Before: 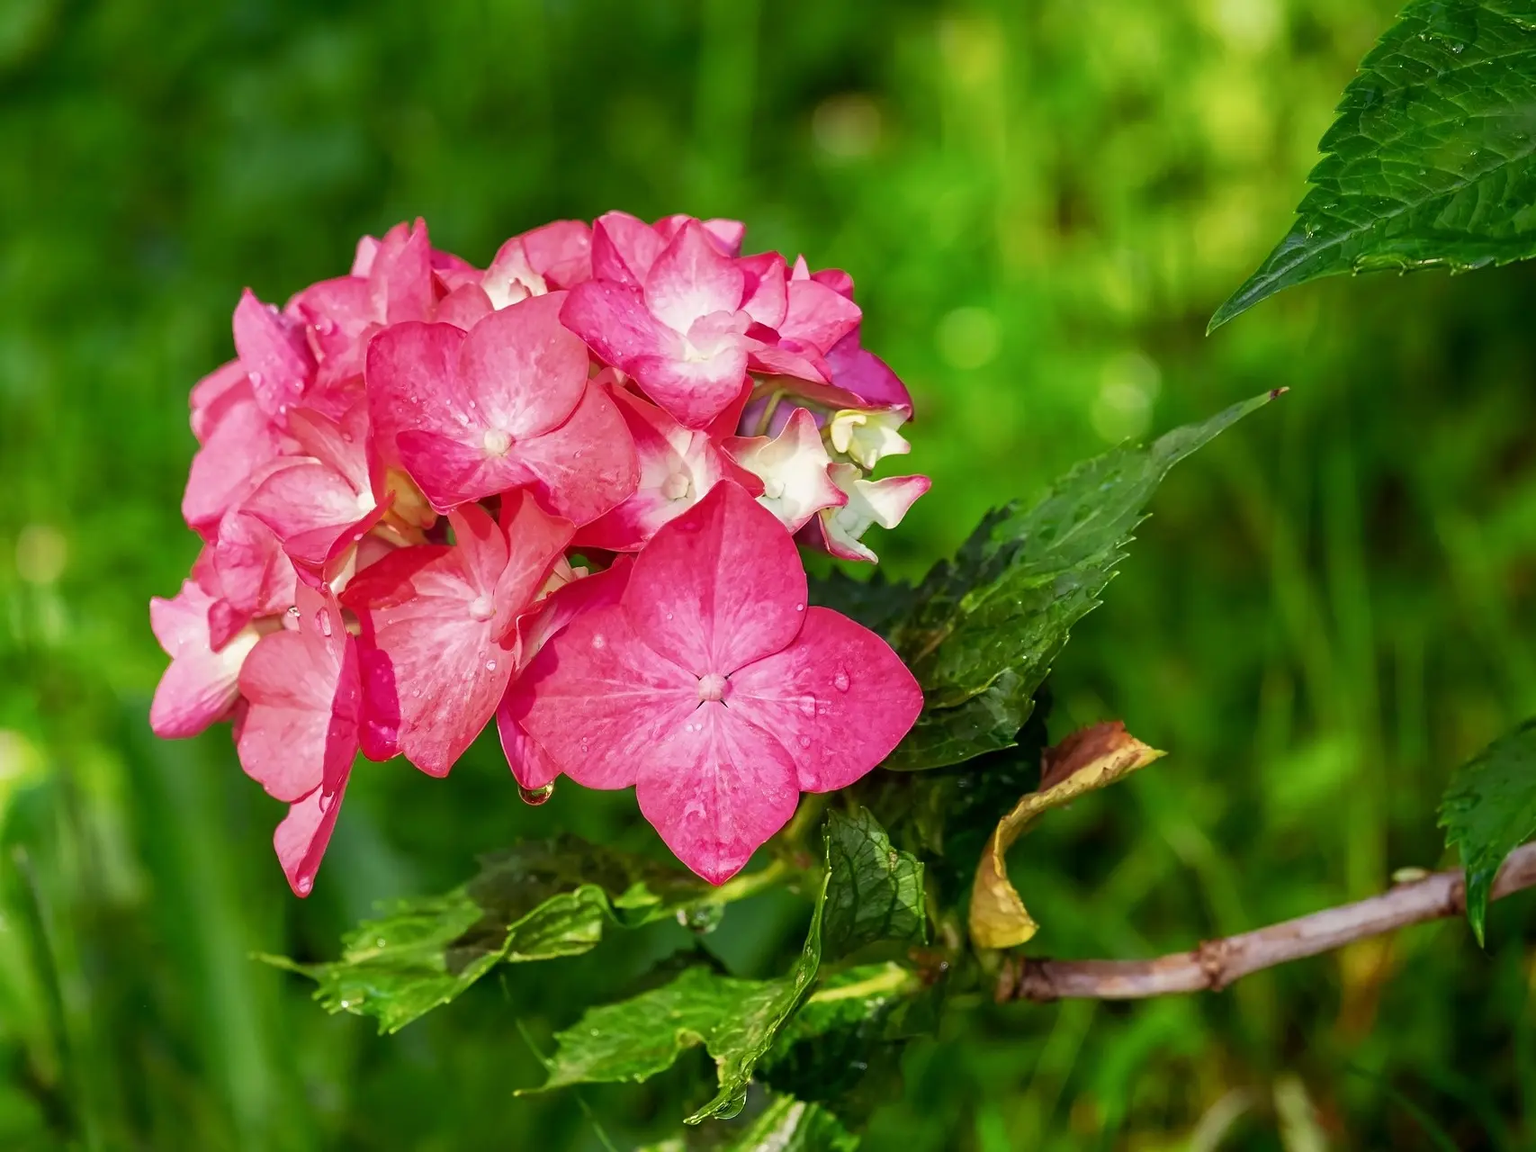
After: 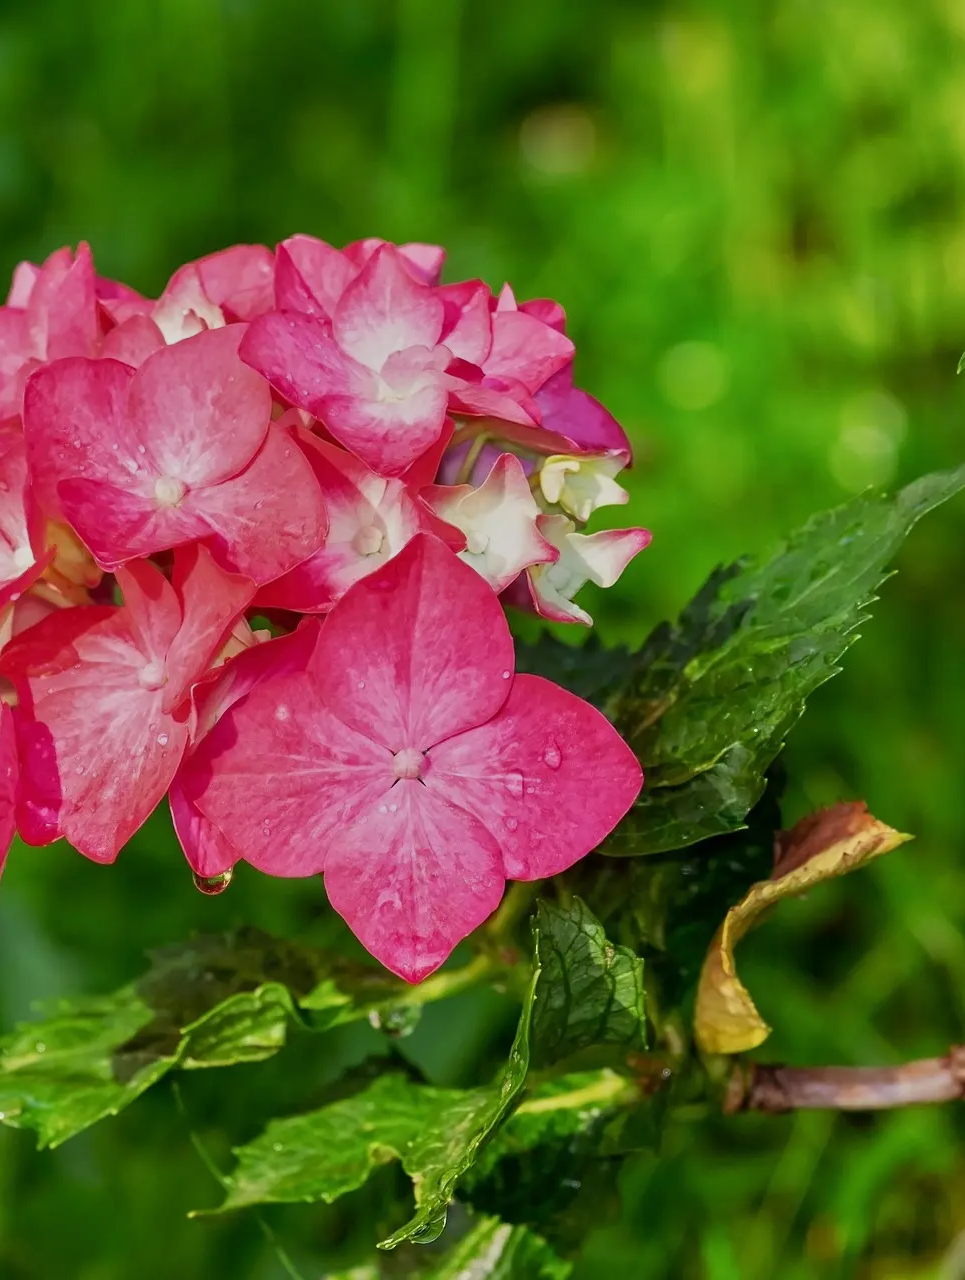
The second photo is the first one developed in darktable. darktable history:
crop and rotate: left 22.461%, right 20.999%
tone equalizer: -8 EV -0.001 EV, -7 EV 0.004 EV, -6 EV -0.037 EV, -5 EV 0.019 EV, -4 EV -0.013 EV, -3 EV 0.007 EV, -2 EV -0.054 EV, -1 EV -0.294 EV, +0 EV -0.602 EV
